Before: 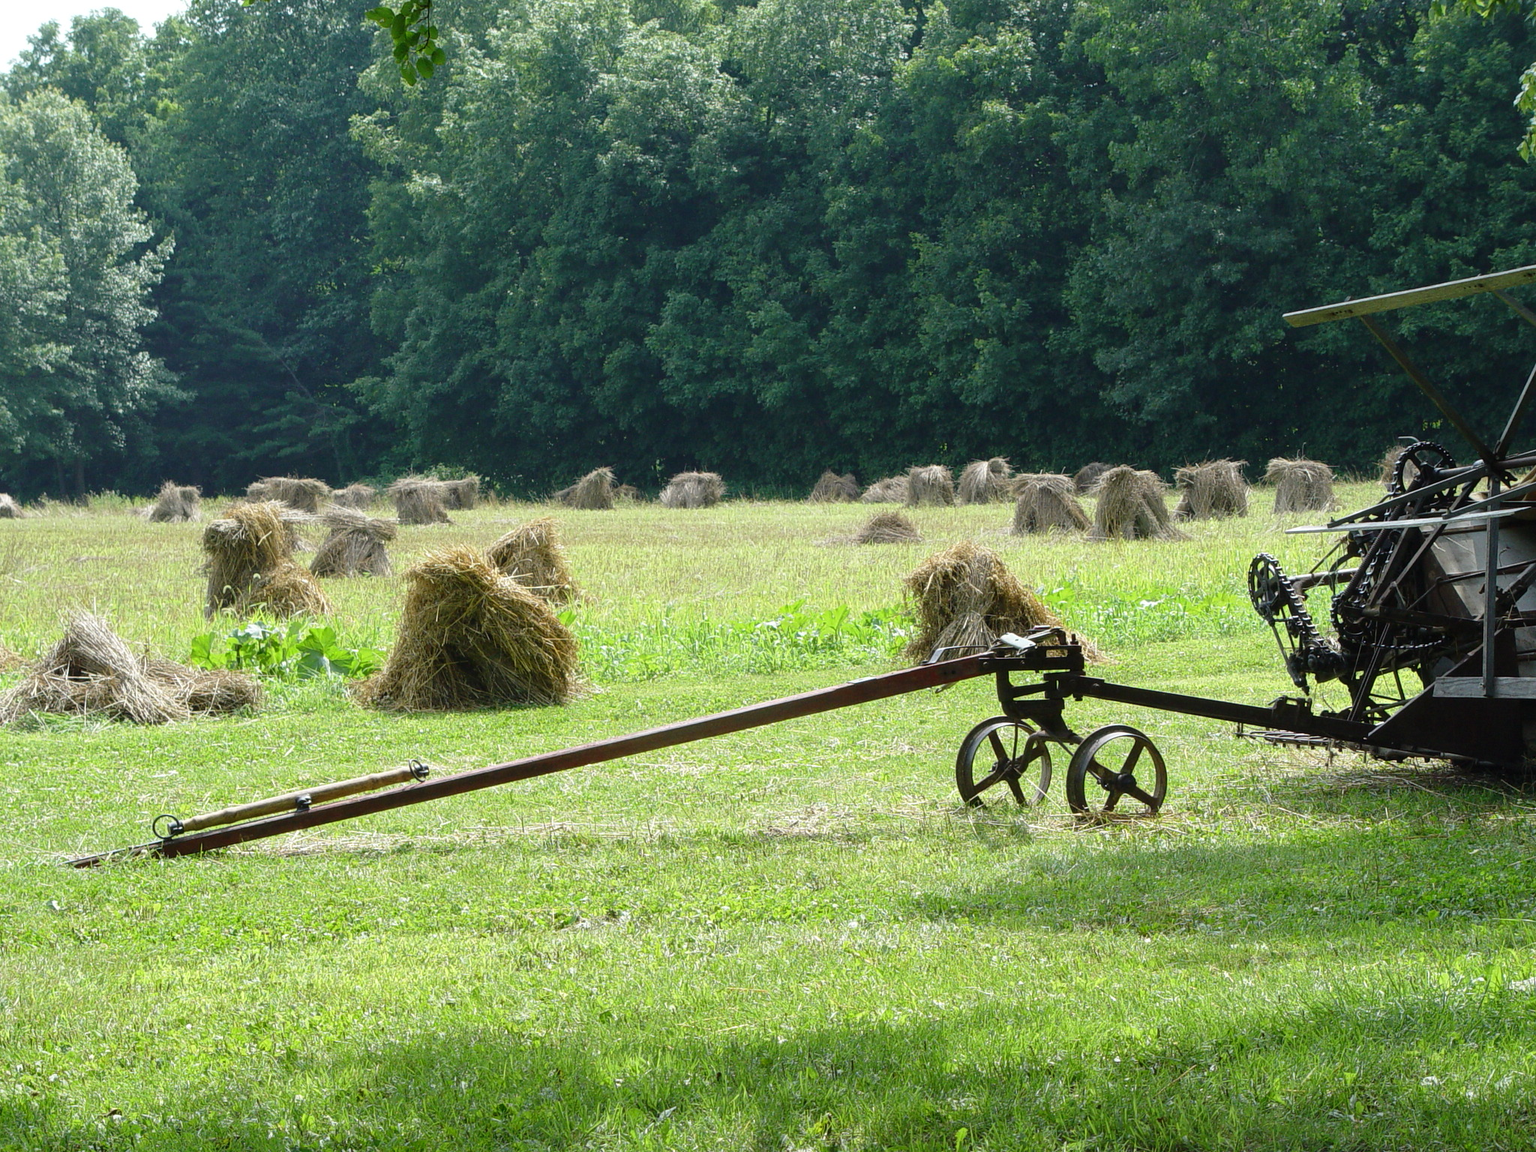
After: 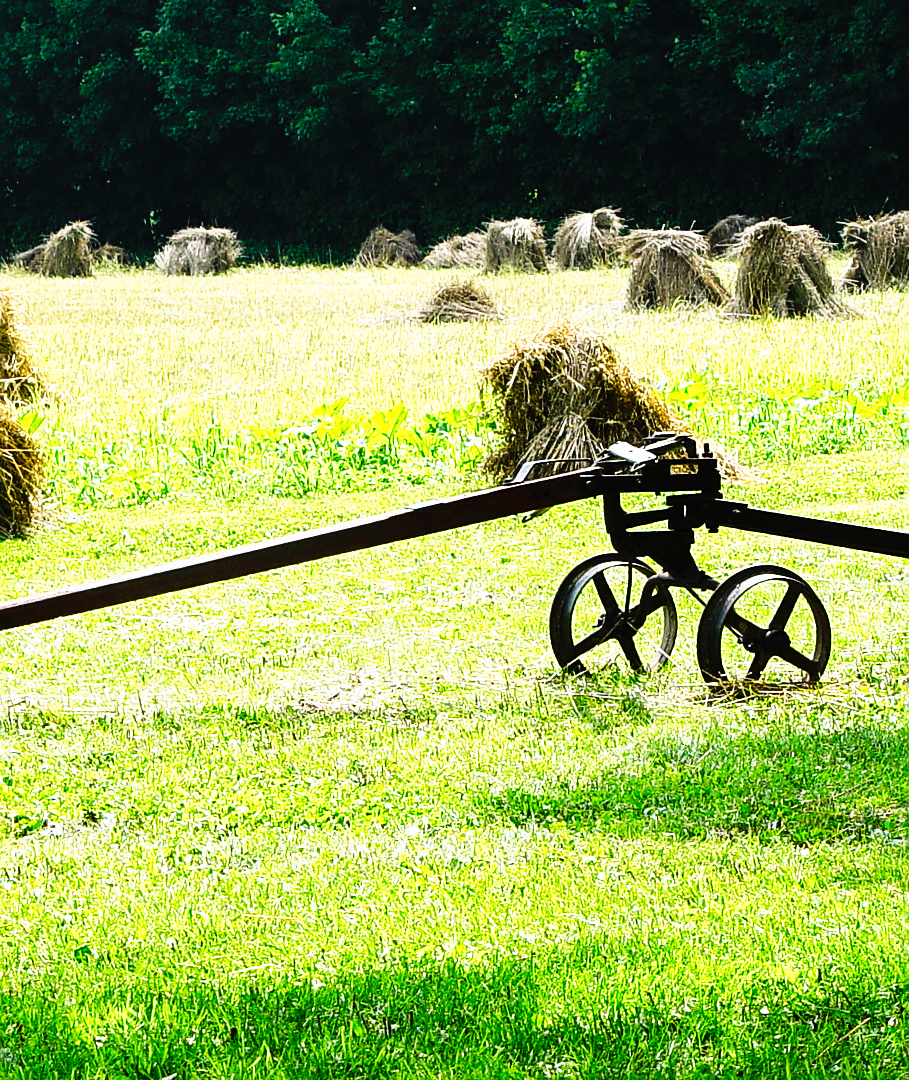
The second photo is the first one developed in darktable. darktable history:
sharpen: on, module defaults
tone equalizer: on, module defaults
crop: left 35.432%, top 26.233%, right 20.145%, bottom 3.432%
tone curve: curves: ch0 [(0, 0) (0.003, 0.003) (0.011, 0.006) (0.025, 0.01) (0.044, 0.015) (0.069, 0.02) (0.1, 0.027) (0.136, 0.036) (0.177, 0.05) (0.224, 0.07) (0.277, 0.12) (0.335, 0.208) (0.399, 0.334) (0.468, 0.473) (0.543, 0.636) (0.623, 0.795) (0.709, 0.907) (0.801, 0.97) (0.898, 0.989) (1, 1)], preserve colors none
grain: coarseness 0.81 ISO, strength 1.34%, mid-tones bias 0%
